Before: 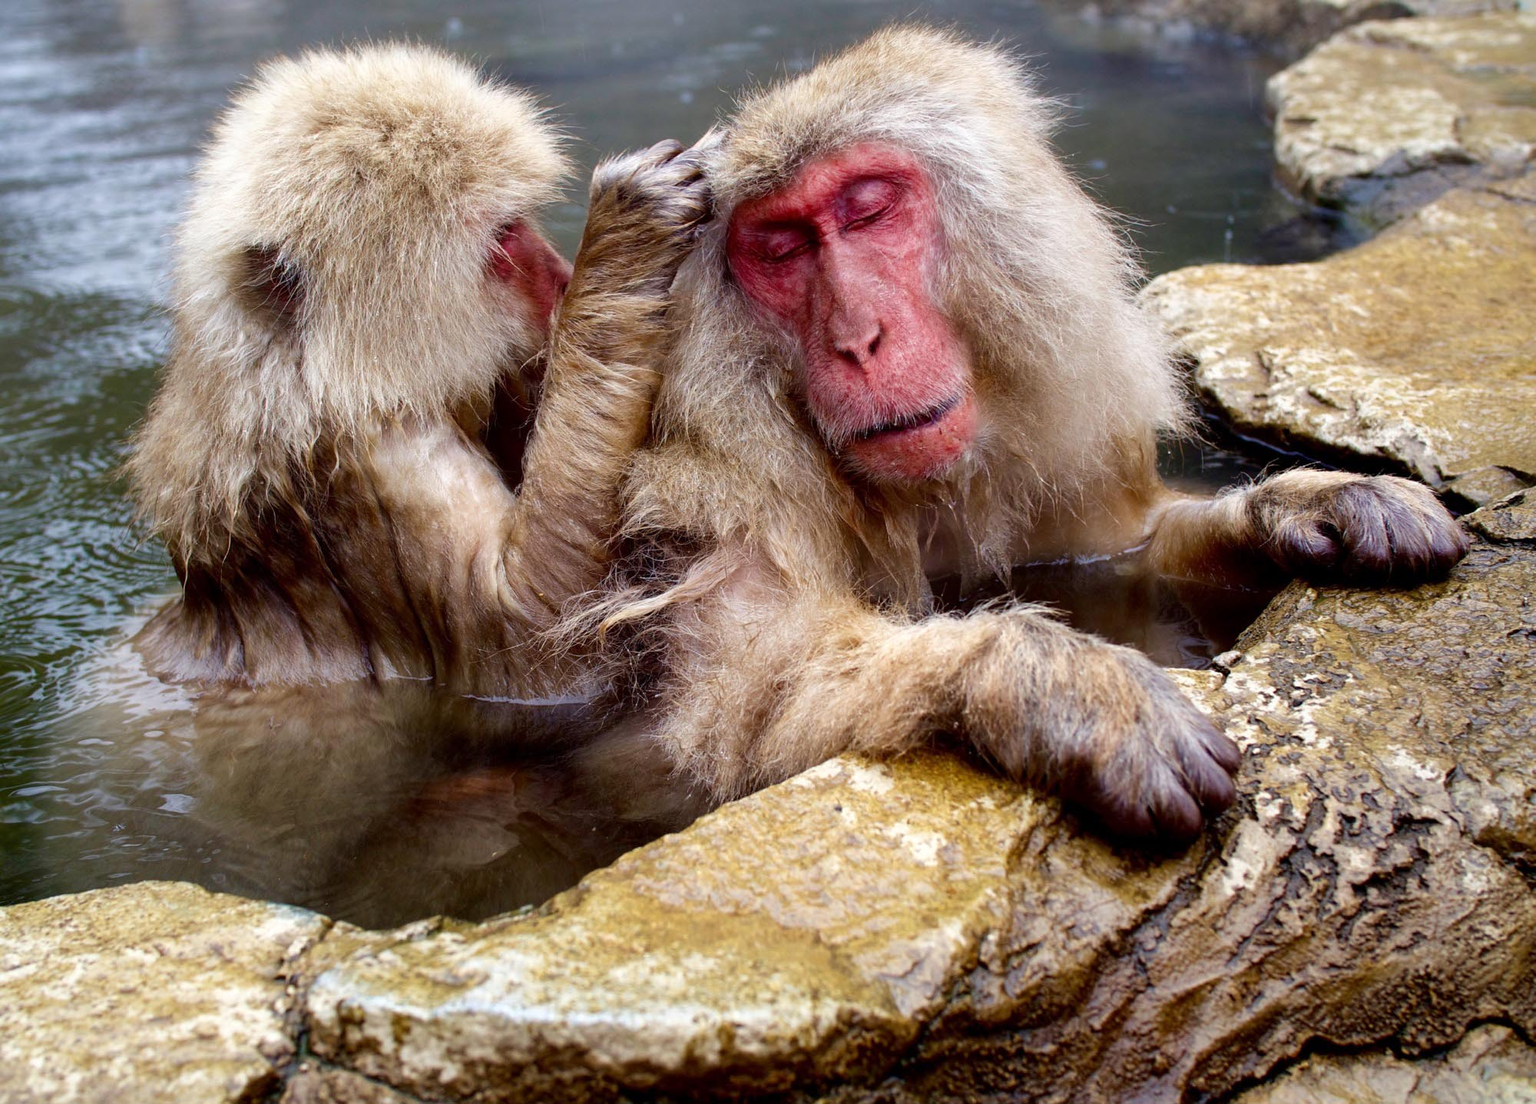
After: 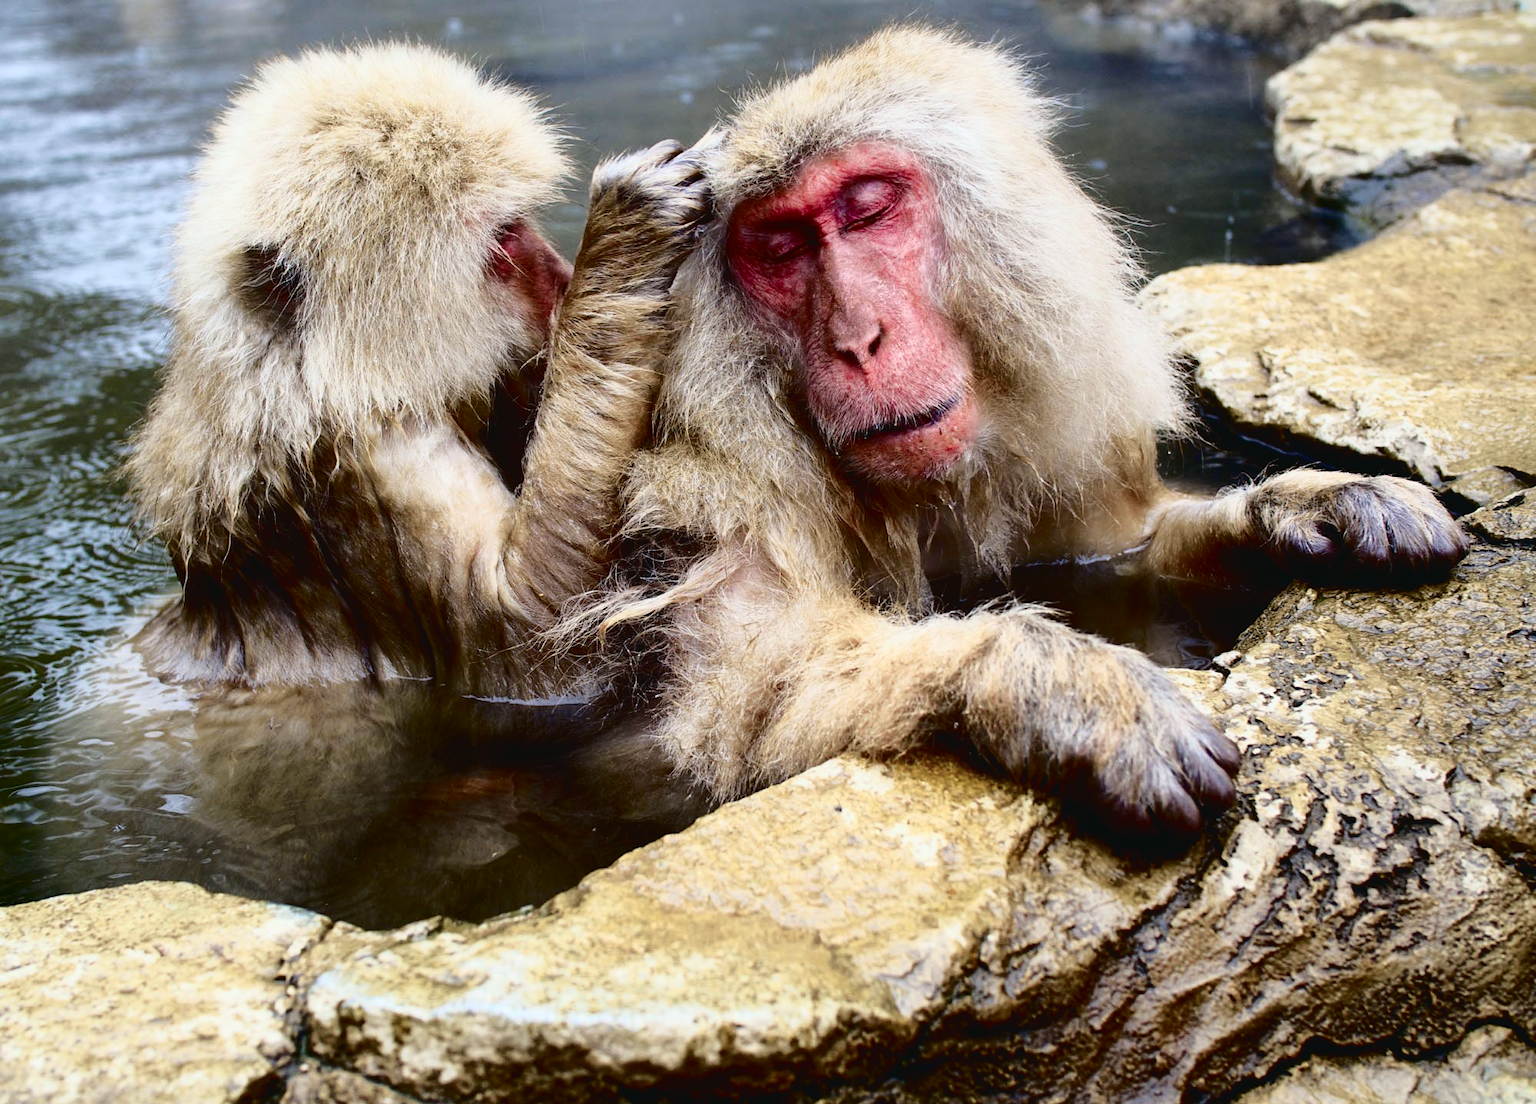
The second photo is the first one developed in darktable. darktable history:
tone curve: curves: ch0 [(0, 0.032) (0.078, 0.052) (0.236, 0.168) (0.43, 0.472) (0.508, 0.566) (0.66, 0.754) (0.79, 0.883) (0.994, 0.974)]; ch1 [(0, 0) (0.161, 0.092) (0.35, 0.33) (0.379, 0.401) (0.456, 0.456) (0.508, 0.501) (0.547, 0.531) (0.573, 0.563) (0.625, 0.602) (0.718, 0.734) (1, 1)]; ch2 [(0, 0) (0.369, 0.427) (0.44, 0.434) (0.502, 0.501) (0.54, 0.537) (0.586, 0.59) (0.621, 0.604) (1, 1)], color space Lab, independent channels, preserve colors none
